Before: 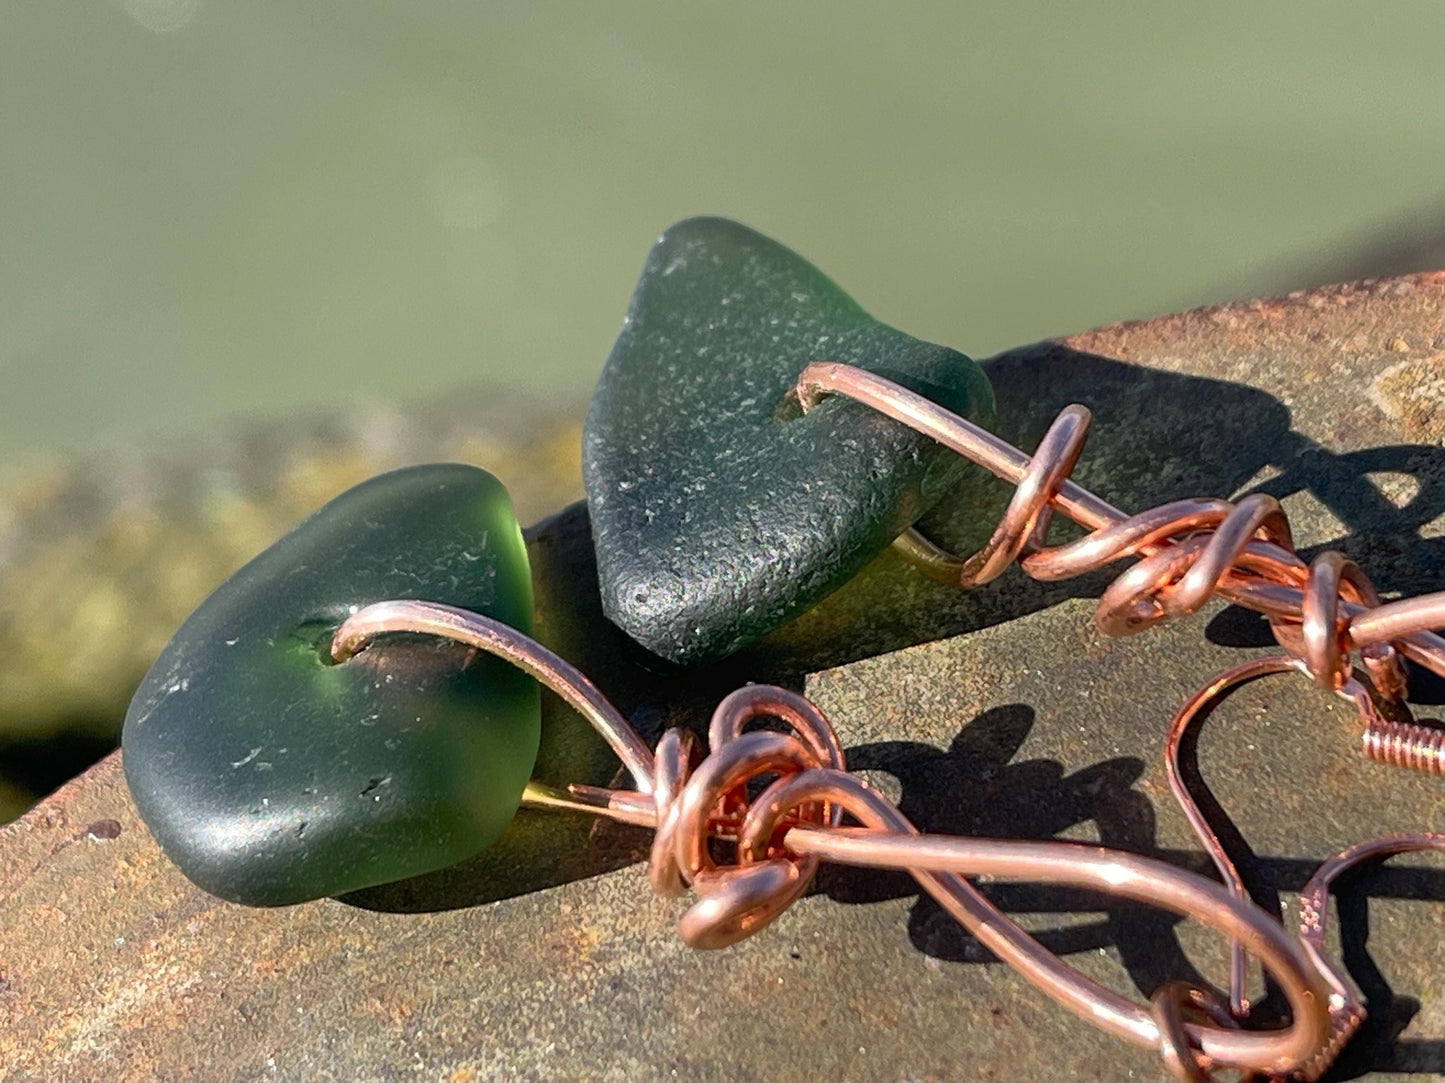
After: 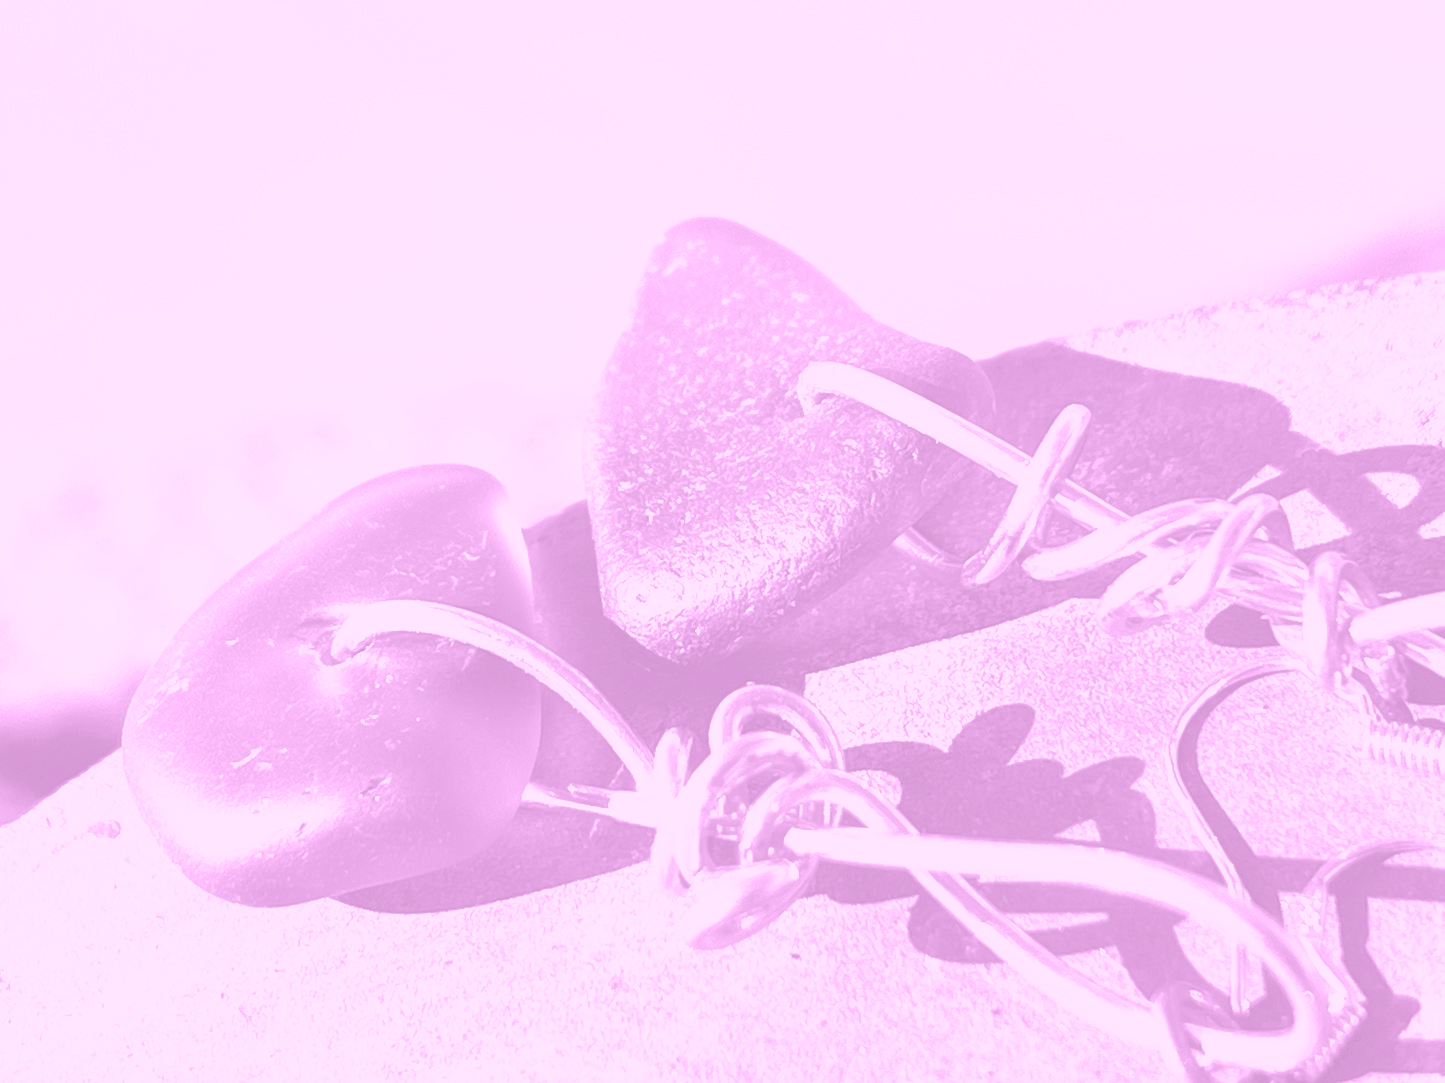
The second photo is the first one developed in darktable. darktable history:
colorize: hue 331.2°, saturation 75%, source mix 30.28%, lightness 70.52%, version 1
white balance: red 1.05, blue 1.072
contrast brightness saturation: contrast 1, brightness 1, saturation 1
